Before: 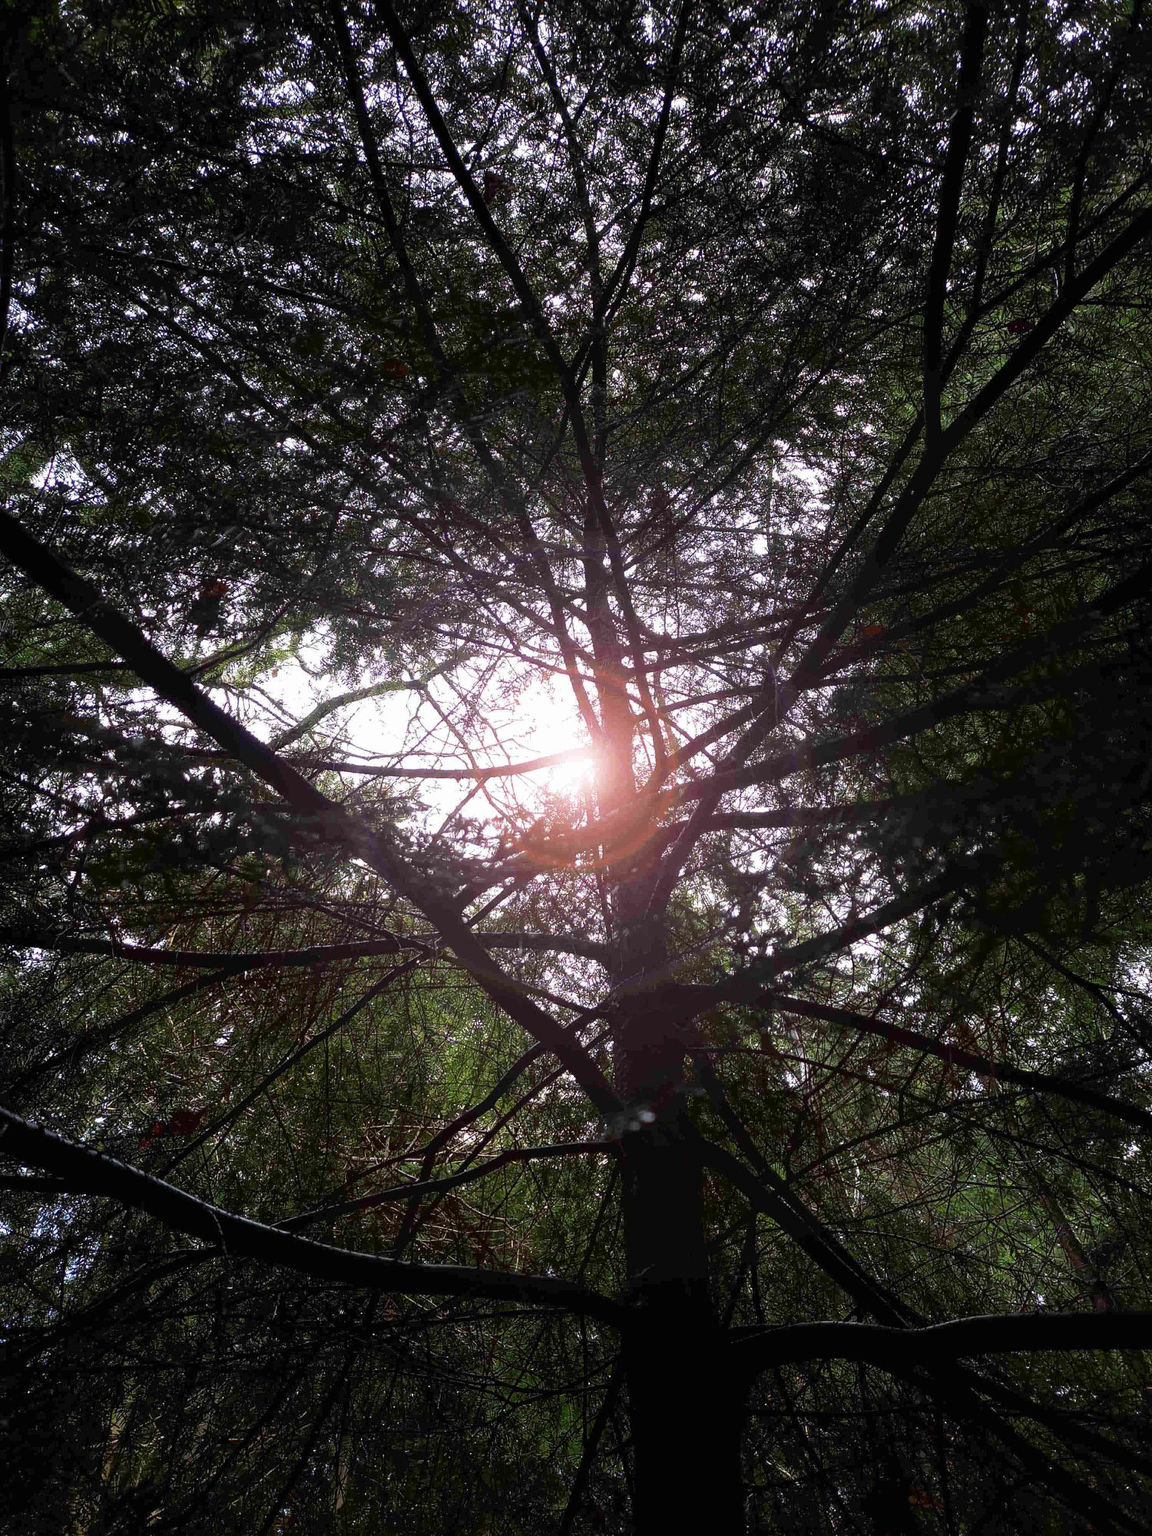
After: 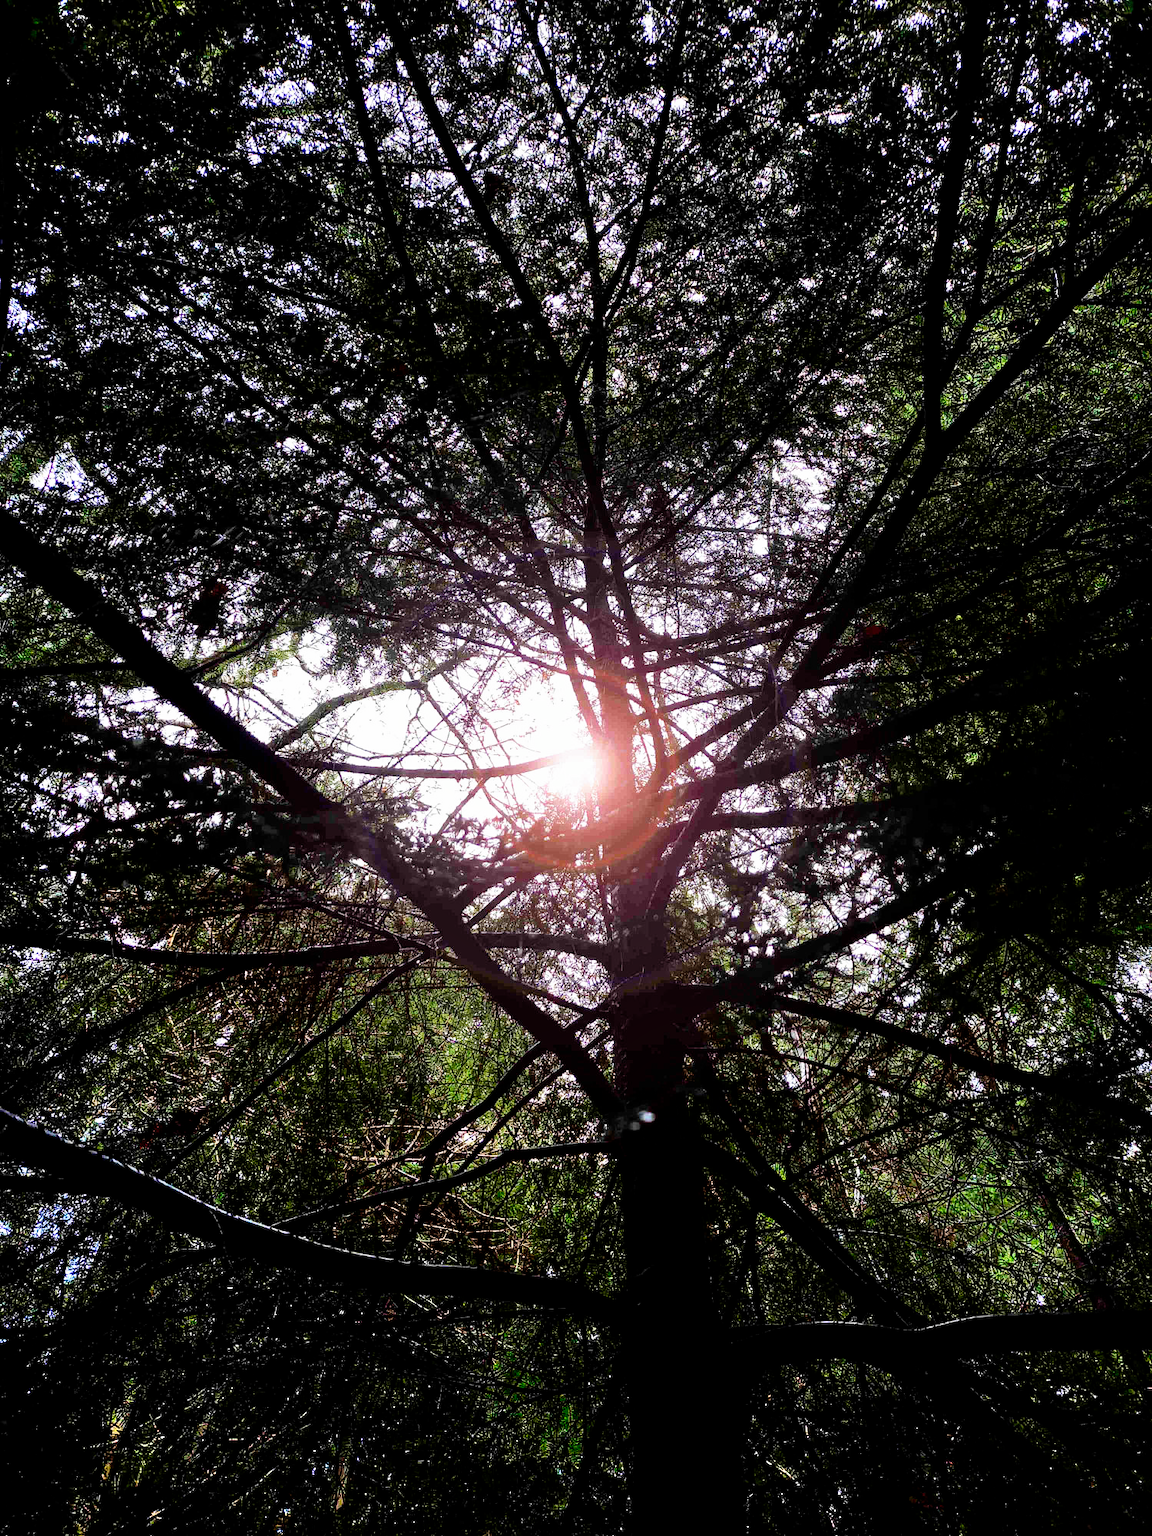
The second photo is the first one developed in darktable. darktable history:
shadows and highlights: soften with gaussian
filmic rgb: black relative exposure -8.7 EV, white relative exposure 2.7 EV, threshold 3 EV, target black luminance 0%, hardness 6.25, latitude 76.53%, contrast 1.326, shadows ↔ highlights balance -0.349%, preserve chrominance no, color science v4 (2020), enable highlight reconstruction true
